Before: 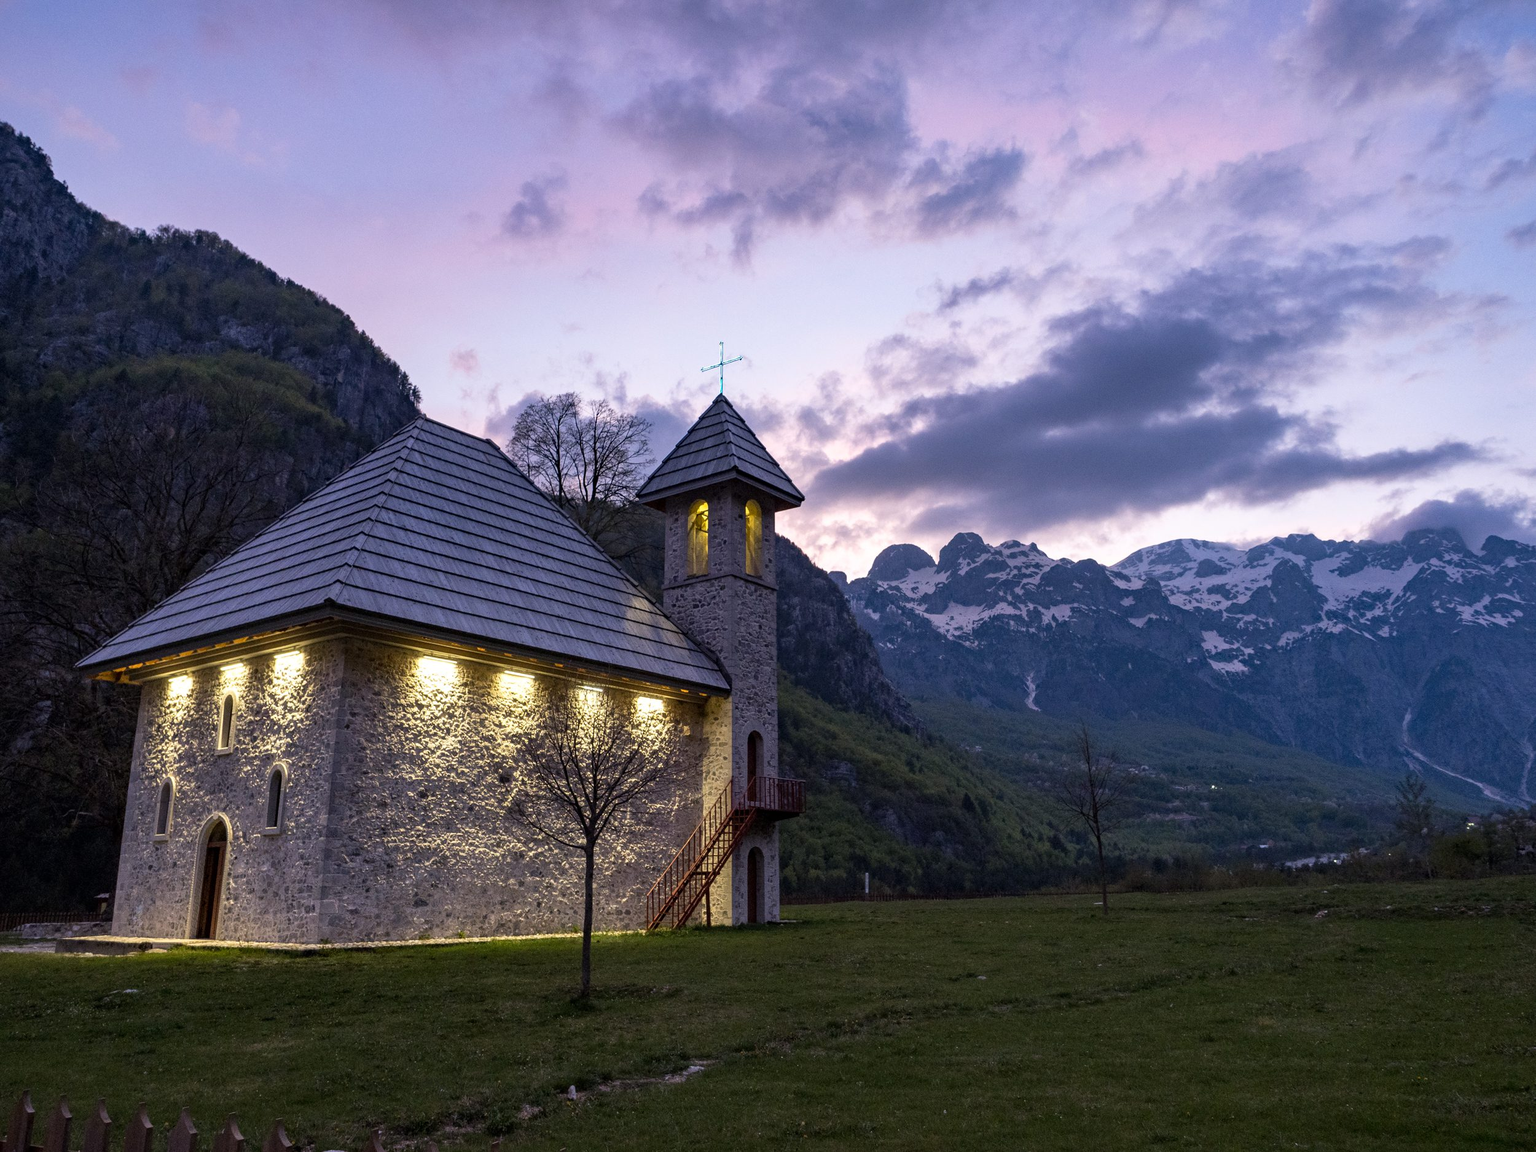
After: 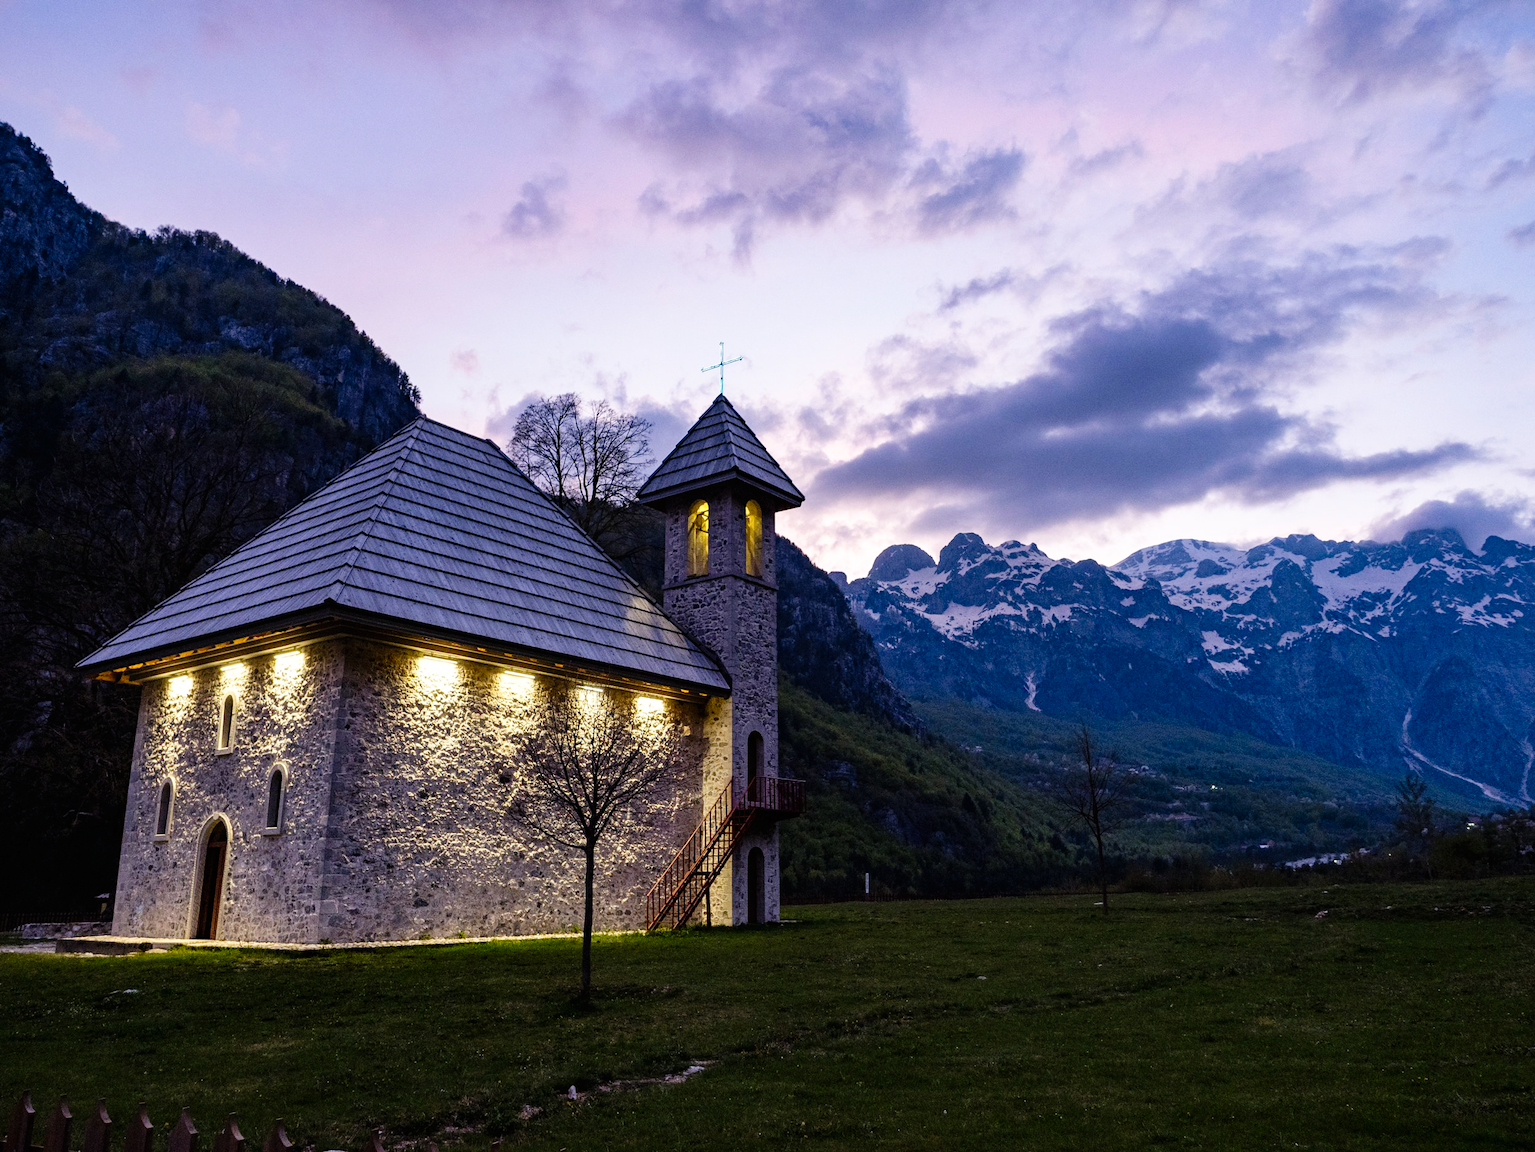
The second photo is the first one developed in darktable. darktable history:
tone curve: curves: ch0 [(0, 0) (0.003, 0.006) (0.011, 0.007) (0.025, 0.009) (0.044, 0.012) (0.069, 0.021) (0.1, 0.036) (0.136, 0.056) (0.177, 0.105) (0.224, 0.165) (0.277, 0.251) (0.335, 0.344) (0.399, 0.439) (0.468, 0.532) (0.543, 0.628) (0.623, 0.718) (0.709, 0.797) (0.801, 0.874) (0.898, 0.943) (1, 1)], preserve colors none
